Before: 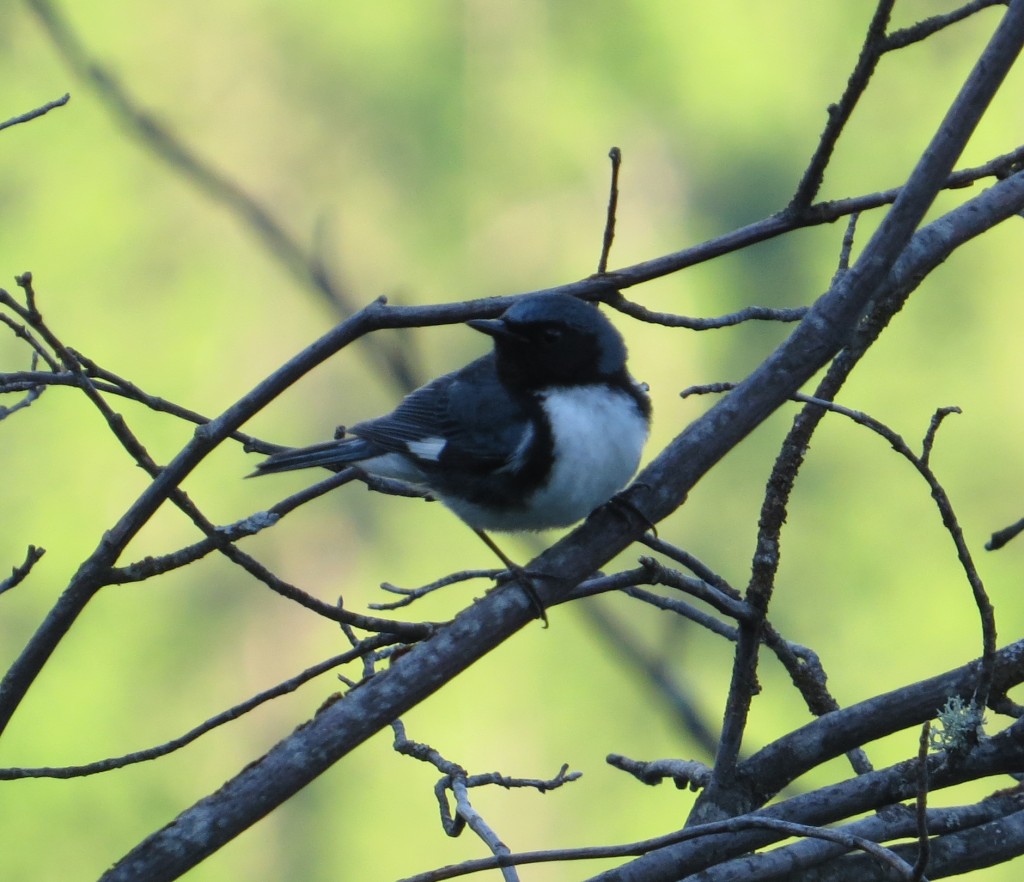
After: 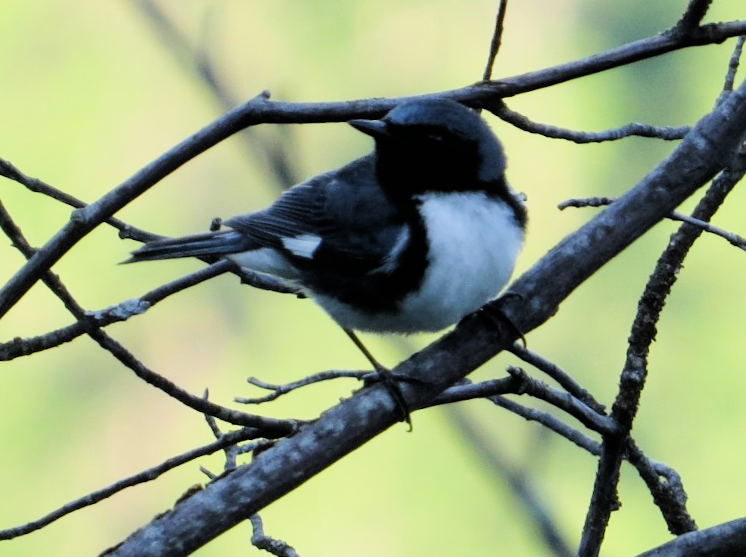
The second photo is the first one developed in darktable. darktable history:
exposure: black level correction 0, exposure 0.7 EV, compensate exposure bias true, compensate highlight preservation false
crop and rotate: angle -3.37°, left 9.79%, top 20.73%, right 12.42%, bottom 11.82%
filmic rgb: black relative exposure -5 EV, hardness 2.88, contrast 1.3
